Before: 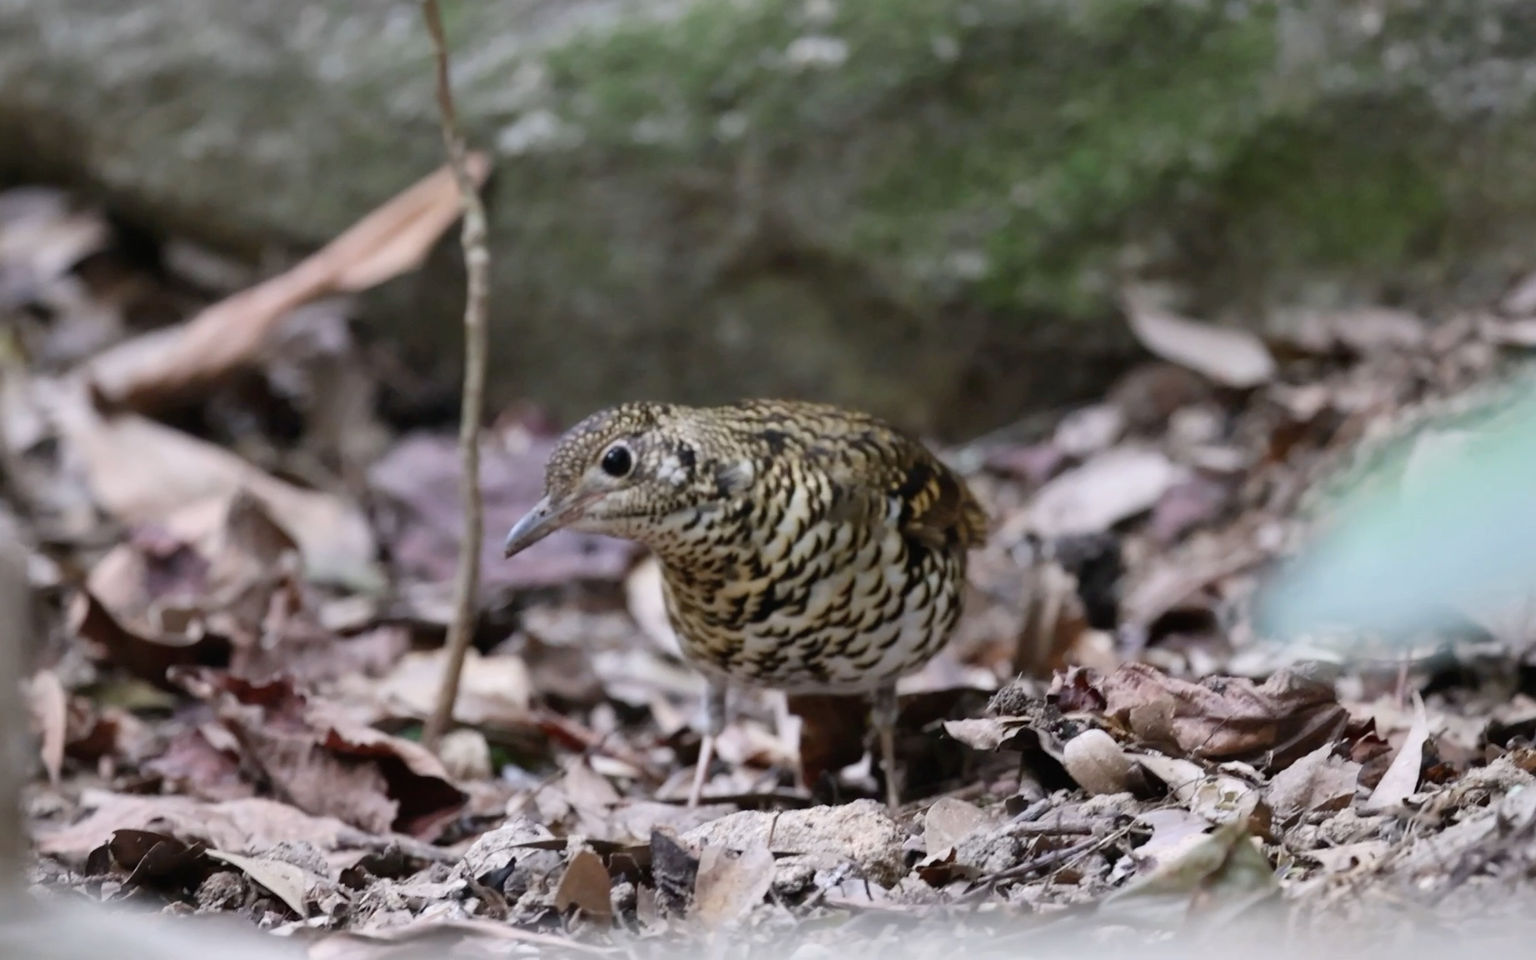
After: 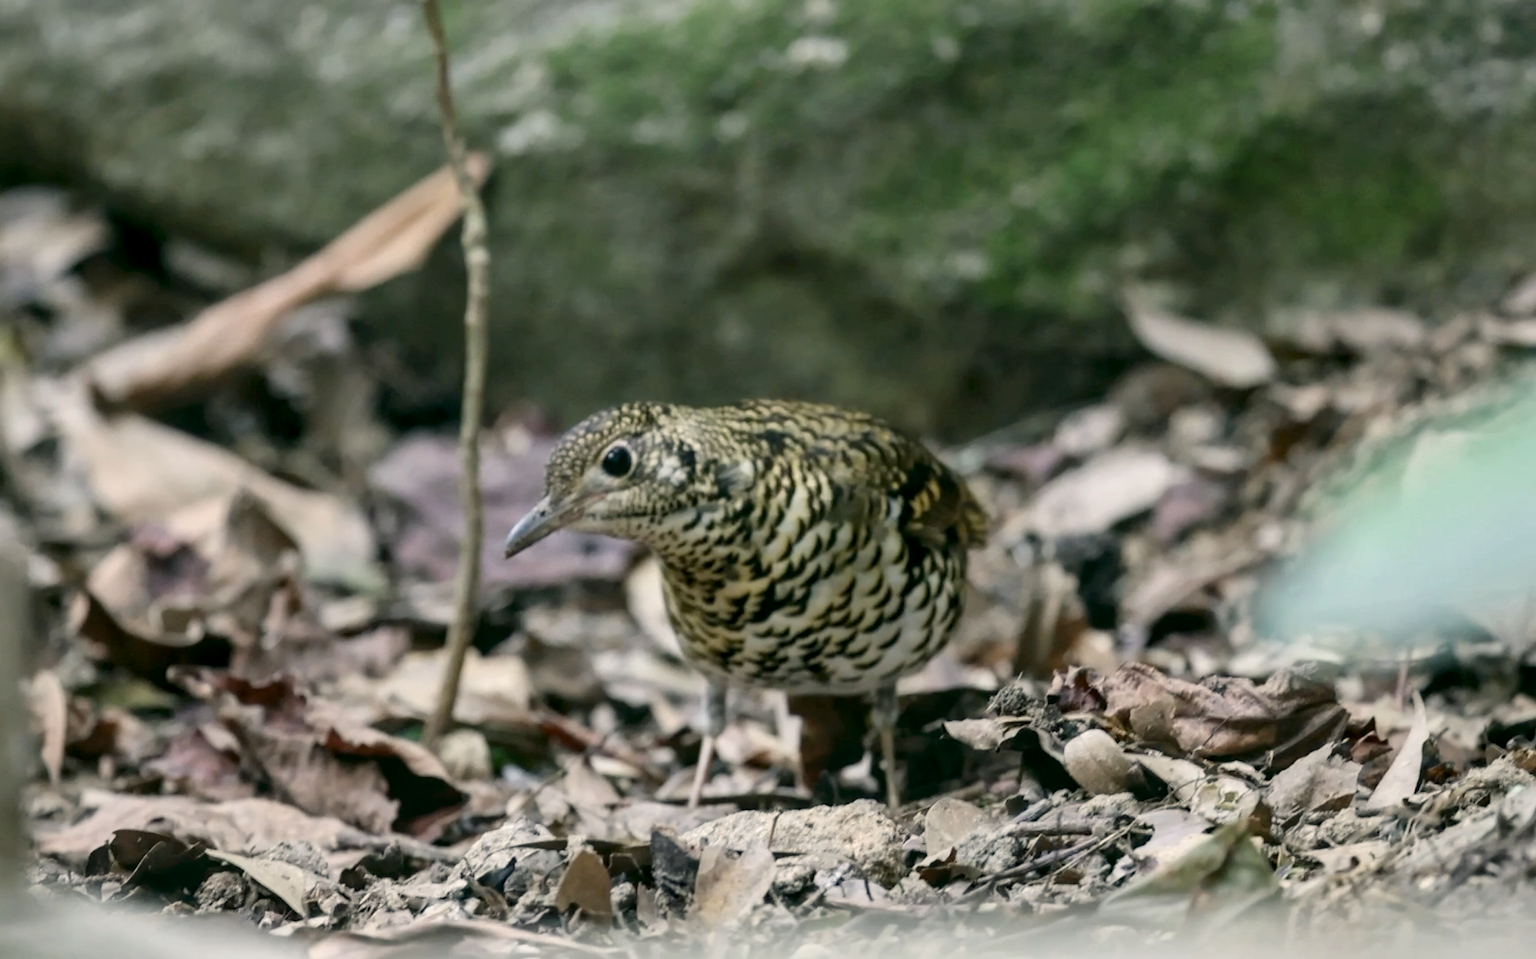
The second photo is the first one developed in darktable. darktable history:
local contrast: on, module defaults
color correction: highlights a* -0.514, highlights b* 9.32, shadows a* -9.09, shadows b* 1.27
